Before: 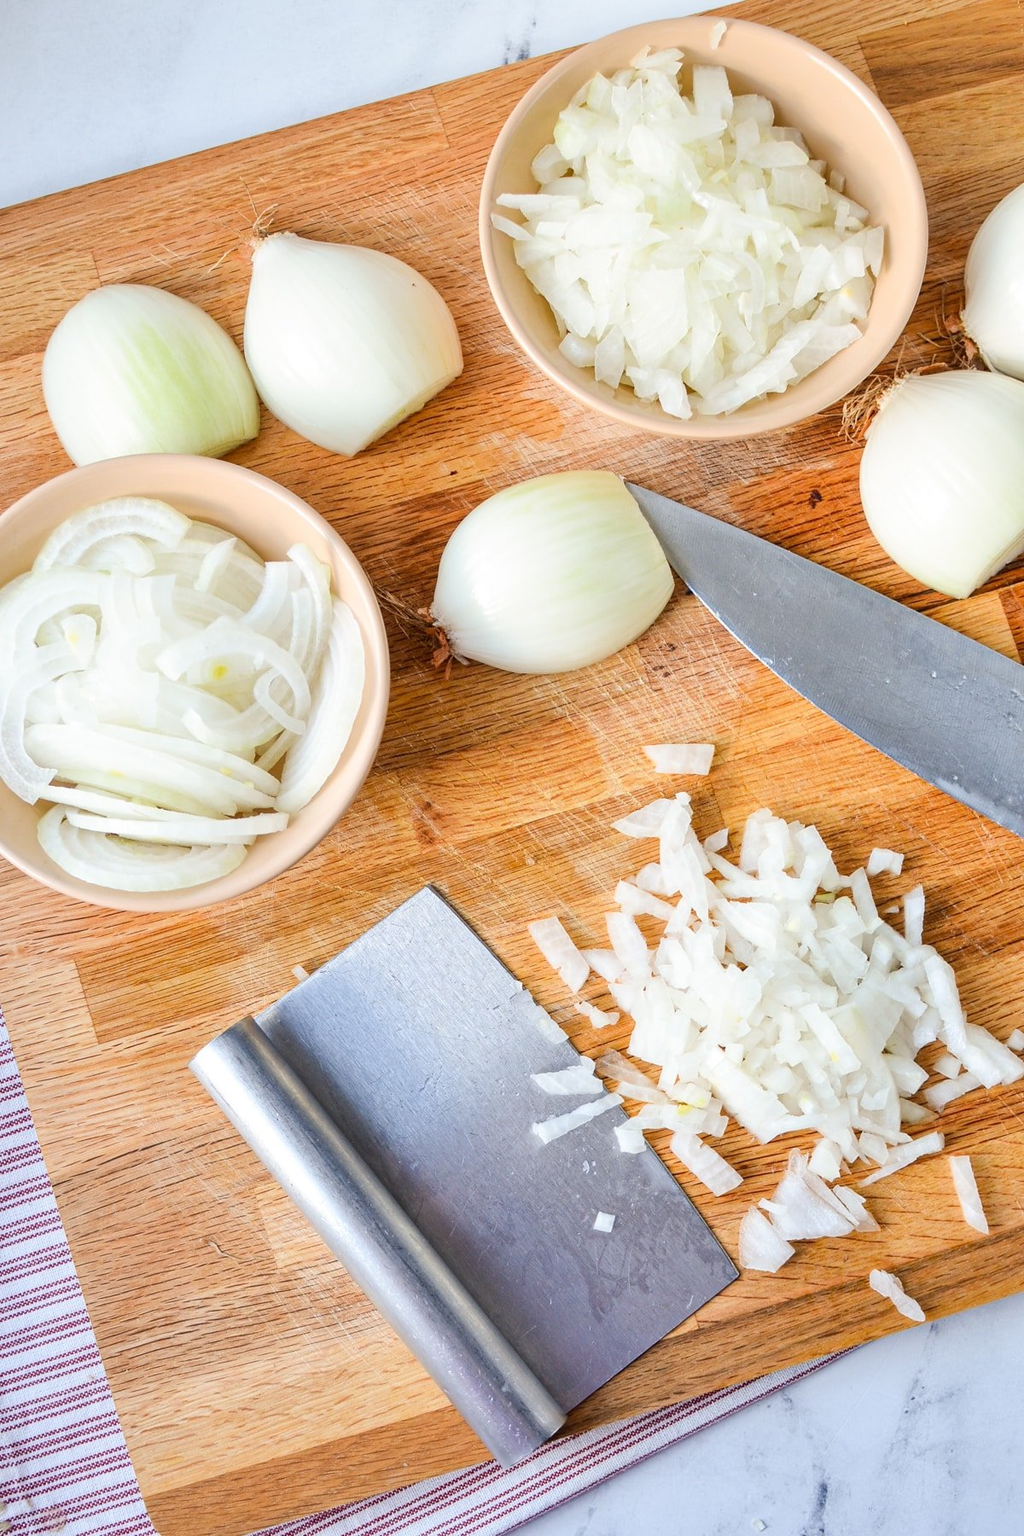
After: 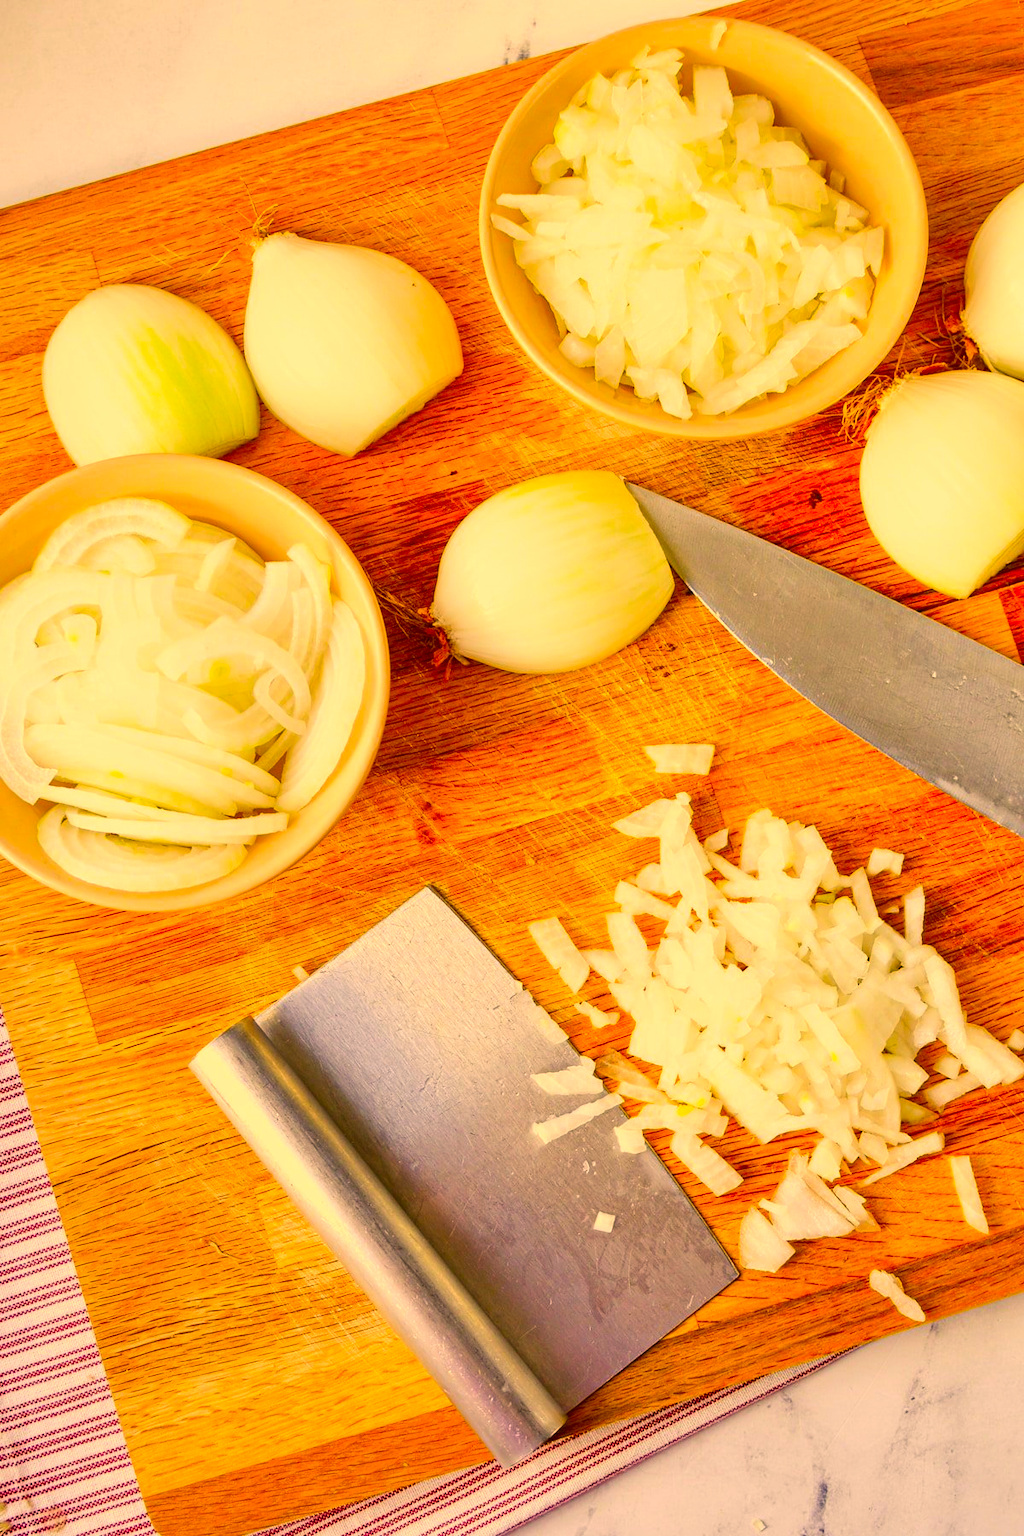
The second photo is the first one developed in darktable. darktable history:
color correction: highlights a* 10.65, highlights b* 29.96, shadows a* 2.68, shadows b* 17.9, saturation 1.75
